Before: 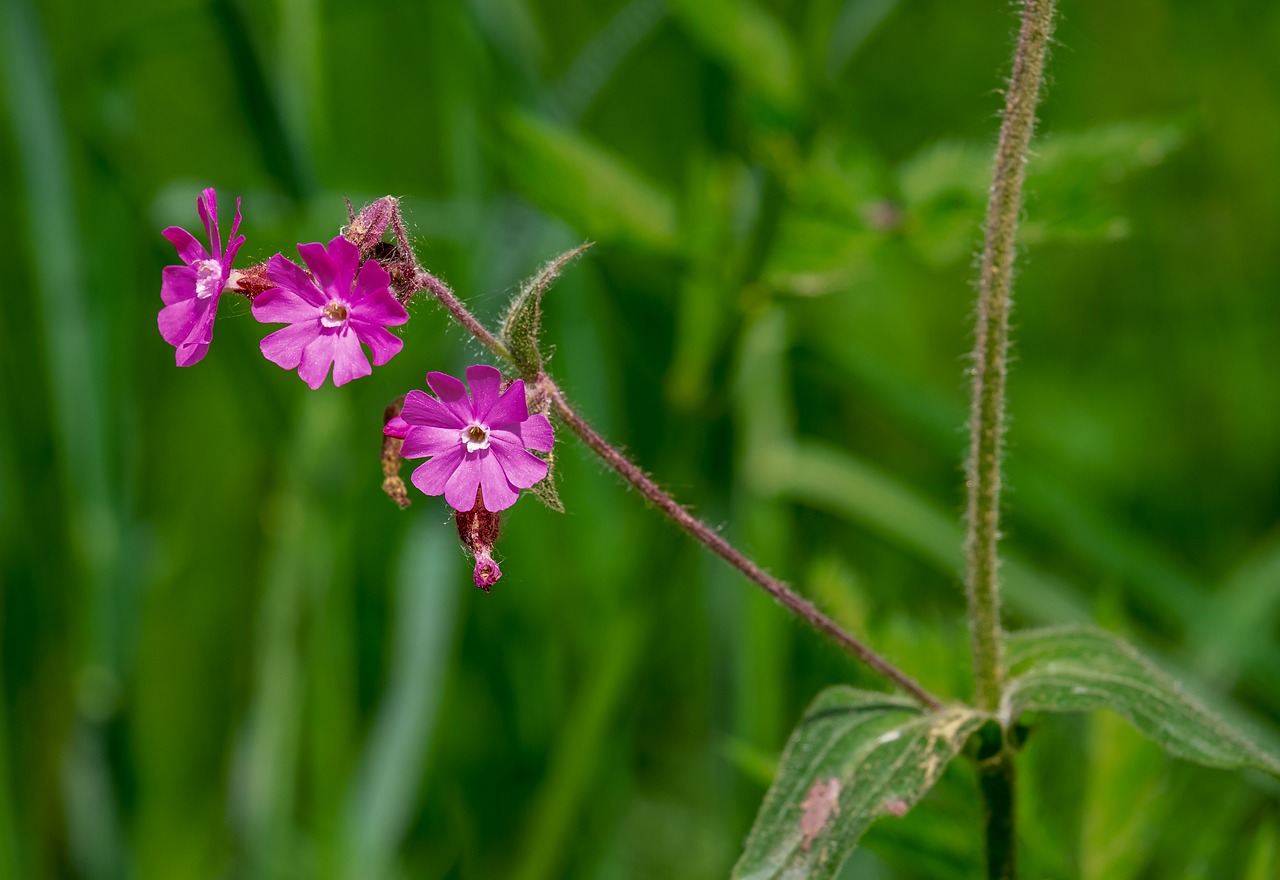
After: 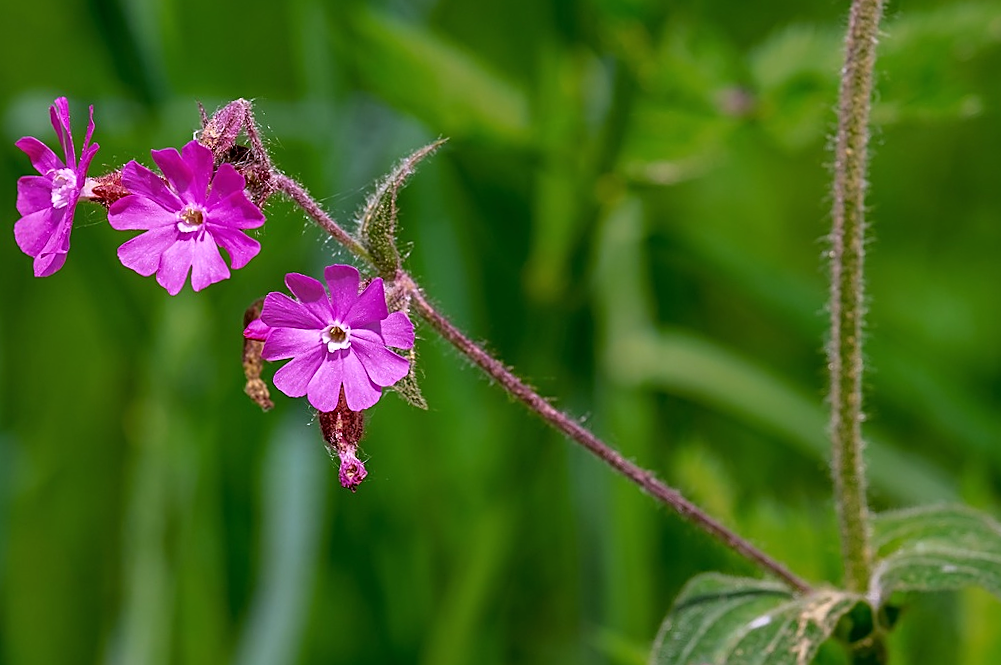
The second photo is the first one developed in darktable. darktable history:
shadows and highlights: radius 125.46, shadows 30.51, highlights -30.51, low approximation 0.01, soften with gaussian
sharpen: on, module defaults
rotate and perspective: rotation -2°, crop left 0.022, crop right 0.978, crop top 0.049, crop bottom 0.951
crop and rotate: left 10.071%, top 10.071%, right 10.02%, bottom 10.02%
white balance: red 1.042, blue 1.17
